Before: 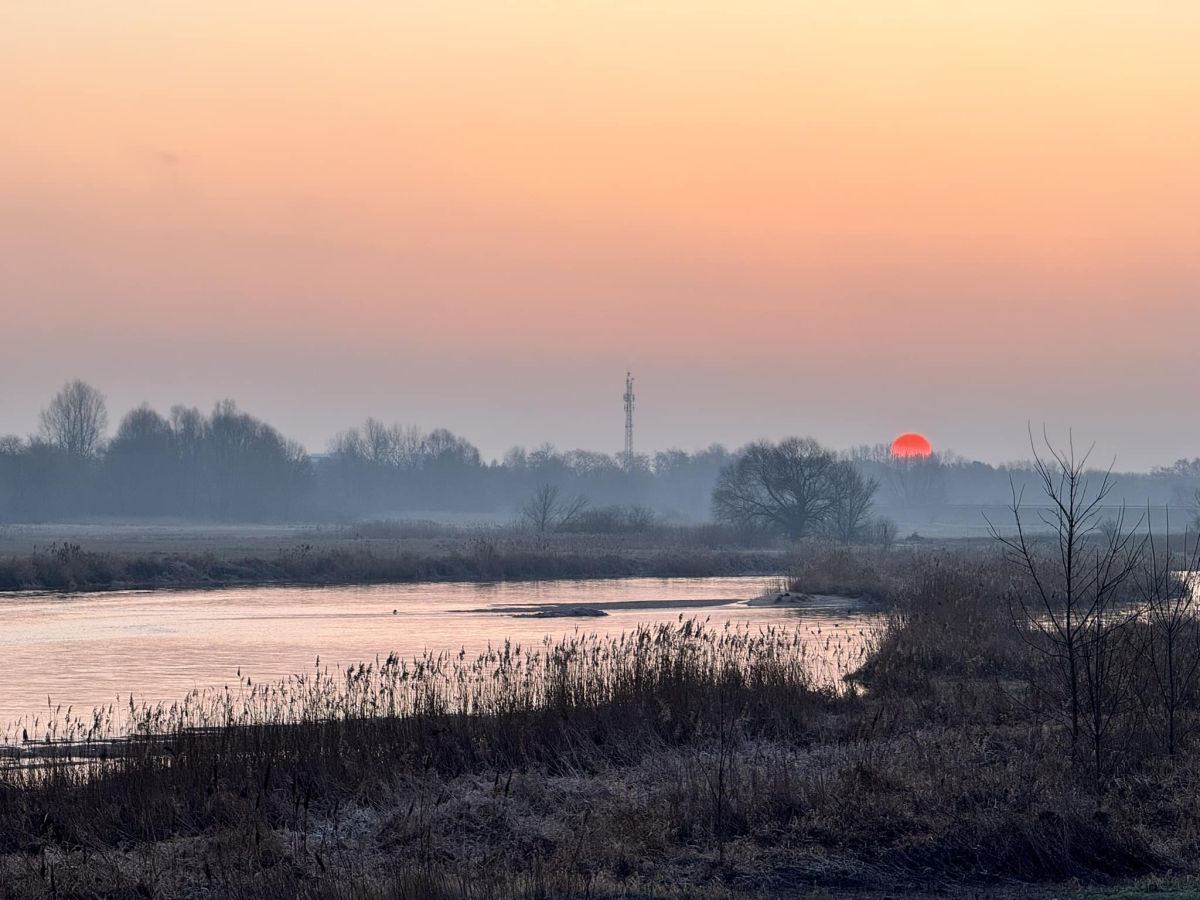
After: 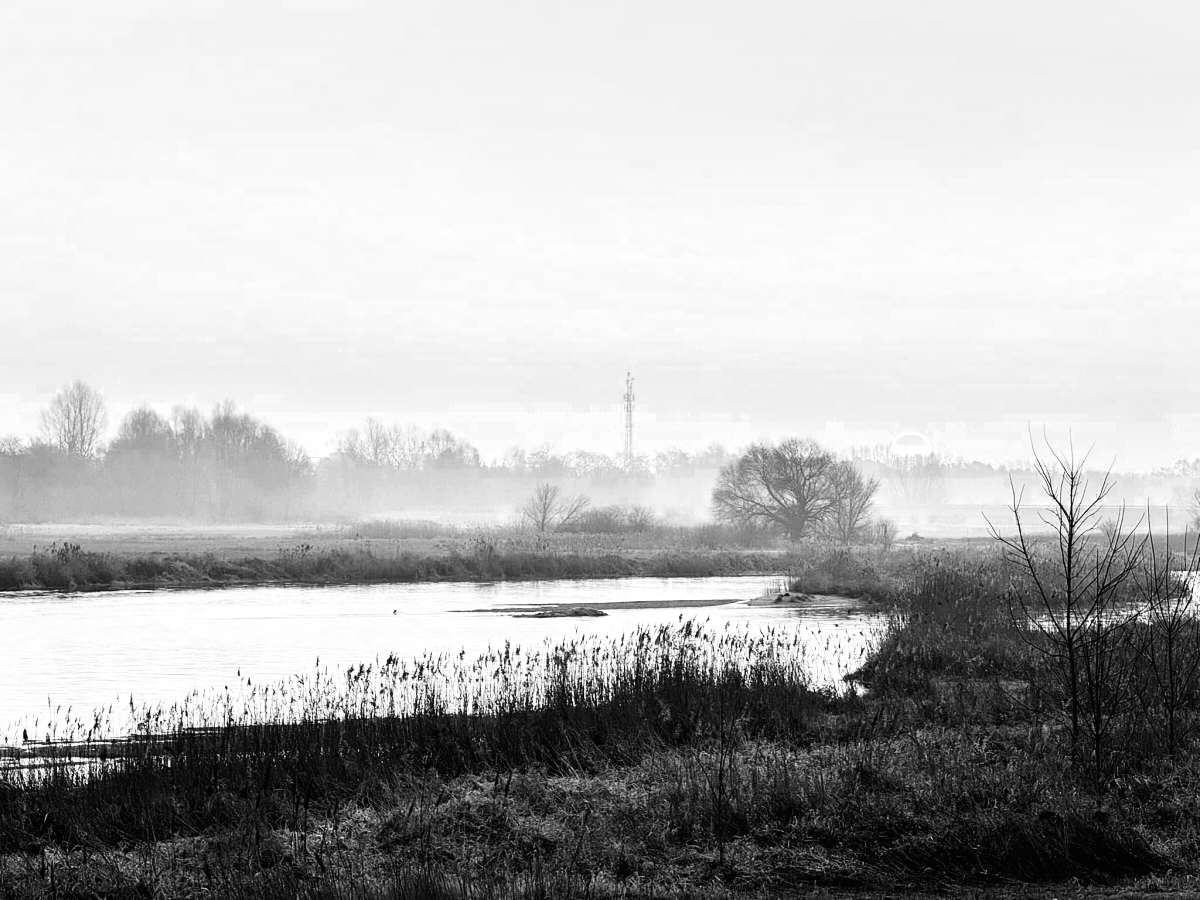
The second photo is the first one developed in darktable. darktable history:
color zones: curves: ch0 [(0, 0.613) (0.01, 0.613) (0.245, 0.448) (0.498, 0.529) (0.642, 0.665) (0.879, 0.777) (0.99, 0.613)]; ch1 [(0, 0) (0.143, 0) (0.286, 0) (0.429, 0) (0.571, 0) (0.714, 0) (0.857, 0)]
base curve: curves: ch0 [(0, 0) (0.007, 0.004) (0.027, 0.03) (0.046, 0.07) (0.207, 0.54) (0.442, 0.872) (0.673, 0.972) (1, 1)]
